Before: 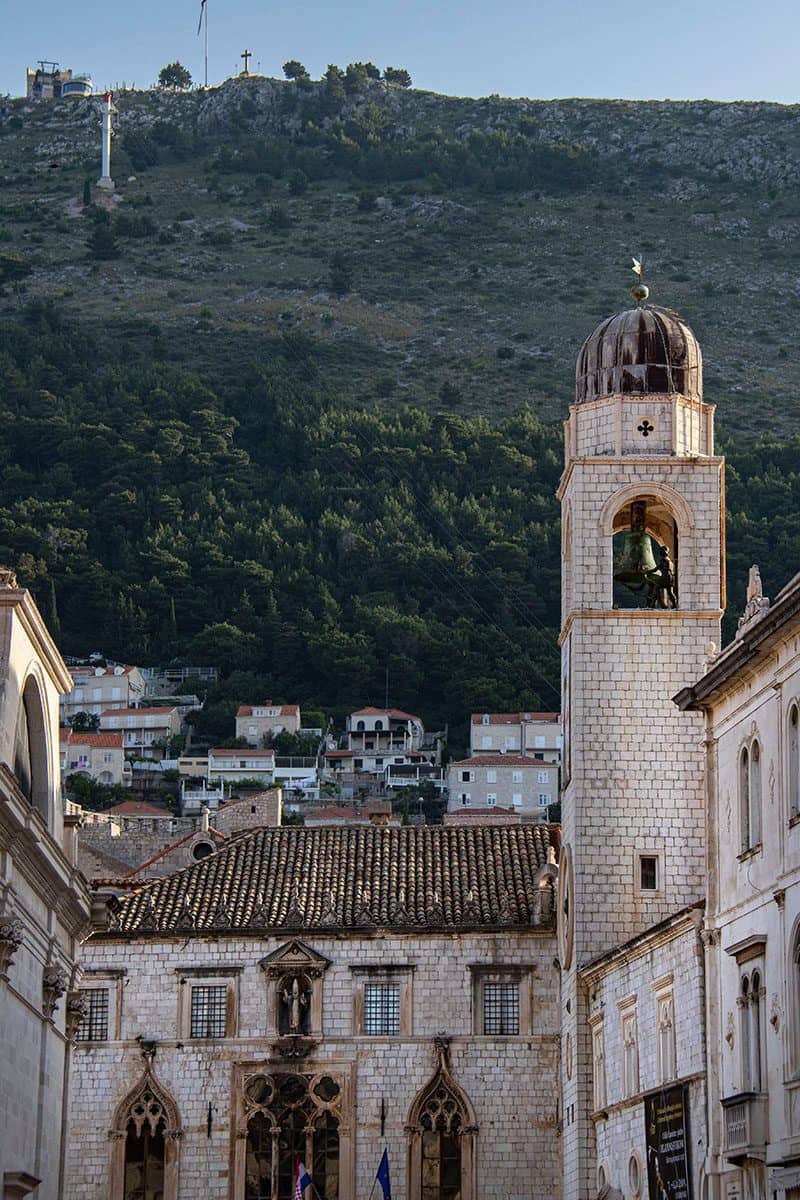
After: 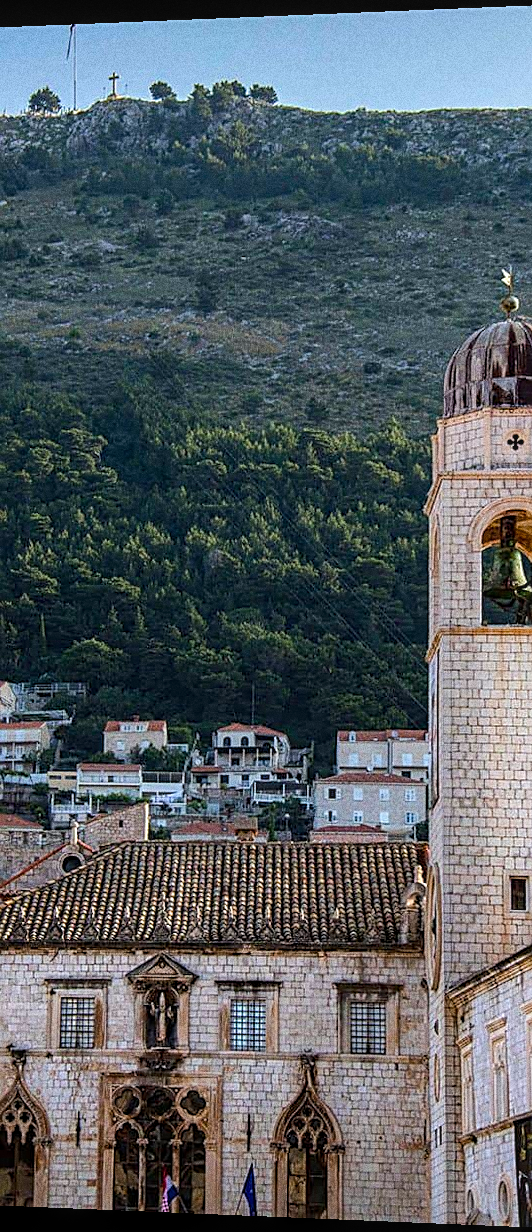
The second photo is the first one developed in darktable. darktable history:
crop: left 15.419%, right 17.914%
rotate and perspective: lens shift (horizontal) -0.055, automatic cropping off
grain: coarseness 0.09 ISO, strength 40%
color balance rgb: perceptual saturation grading › global saturation 25%, perceptual brilliance grading › mid-tones 10%, perceptual brilliance grading › shadows 15%, global vibrance 20%
shadows and highlights: shadows -12.5, white point adjustment 4, highlights 28.33
sharpen: on, module defaults
local contrast: on, module defaults
